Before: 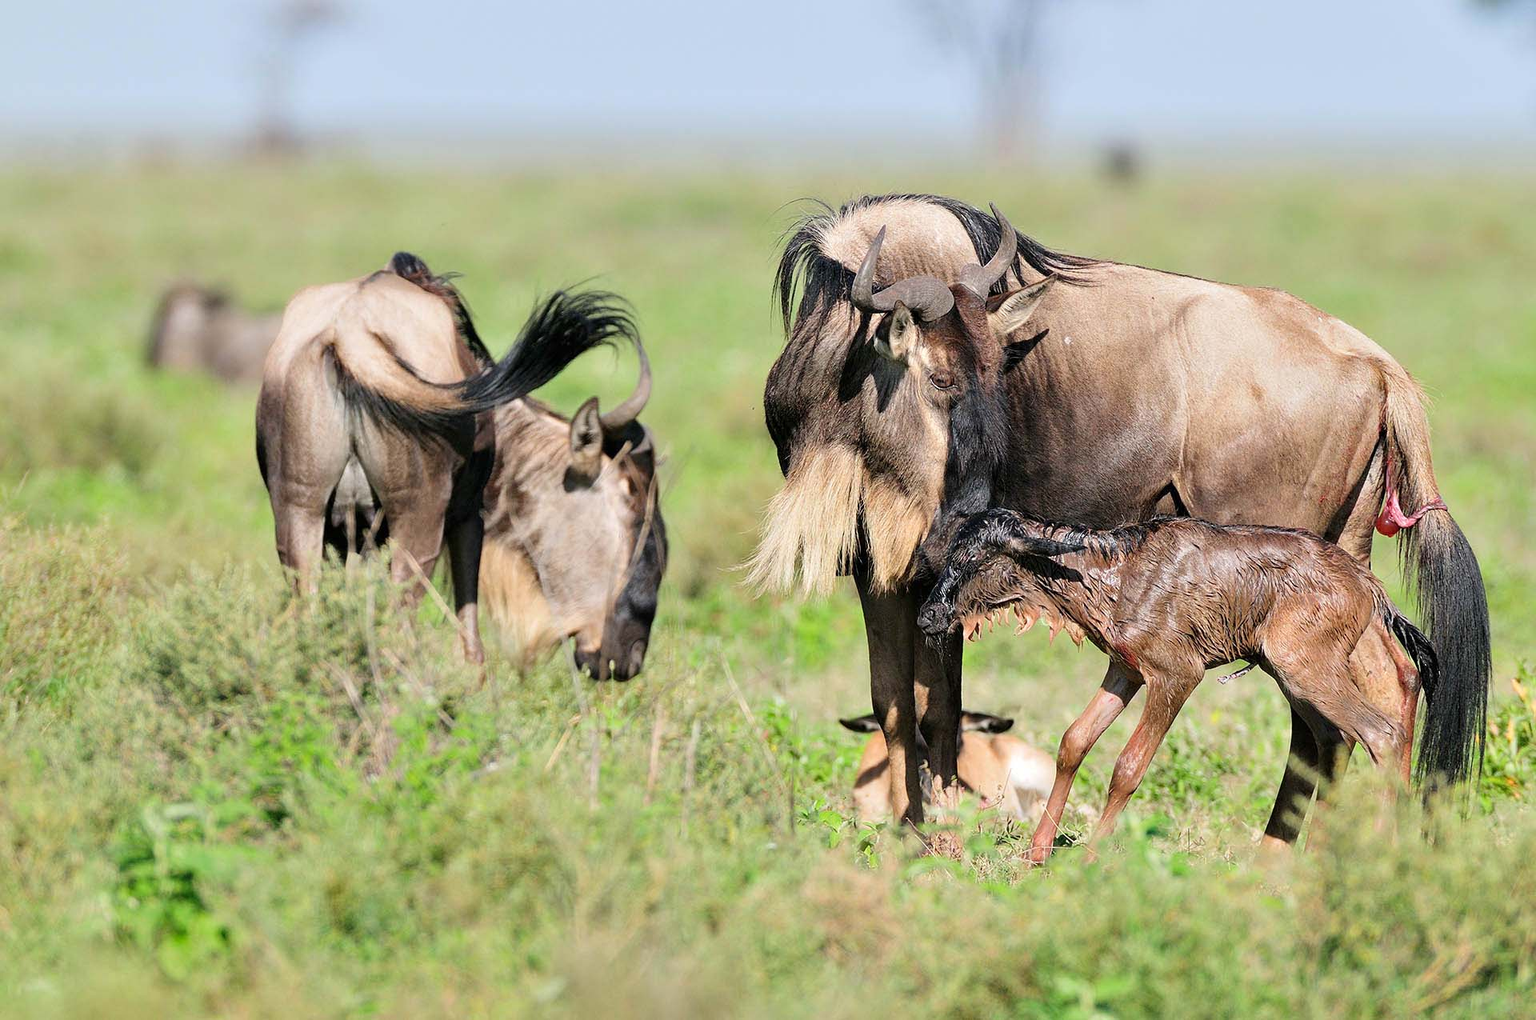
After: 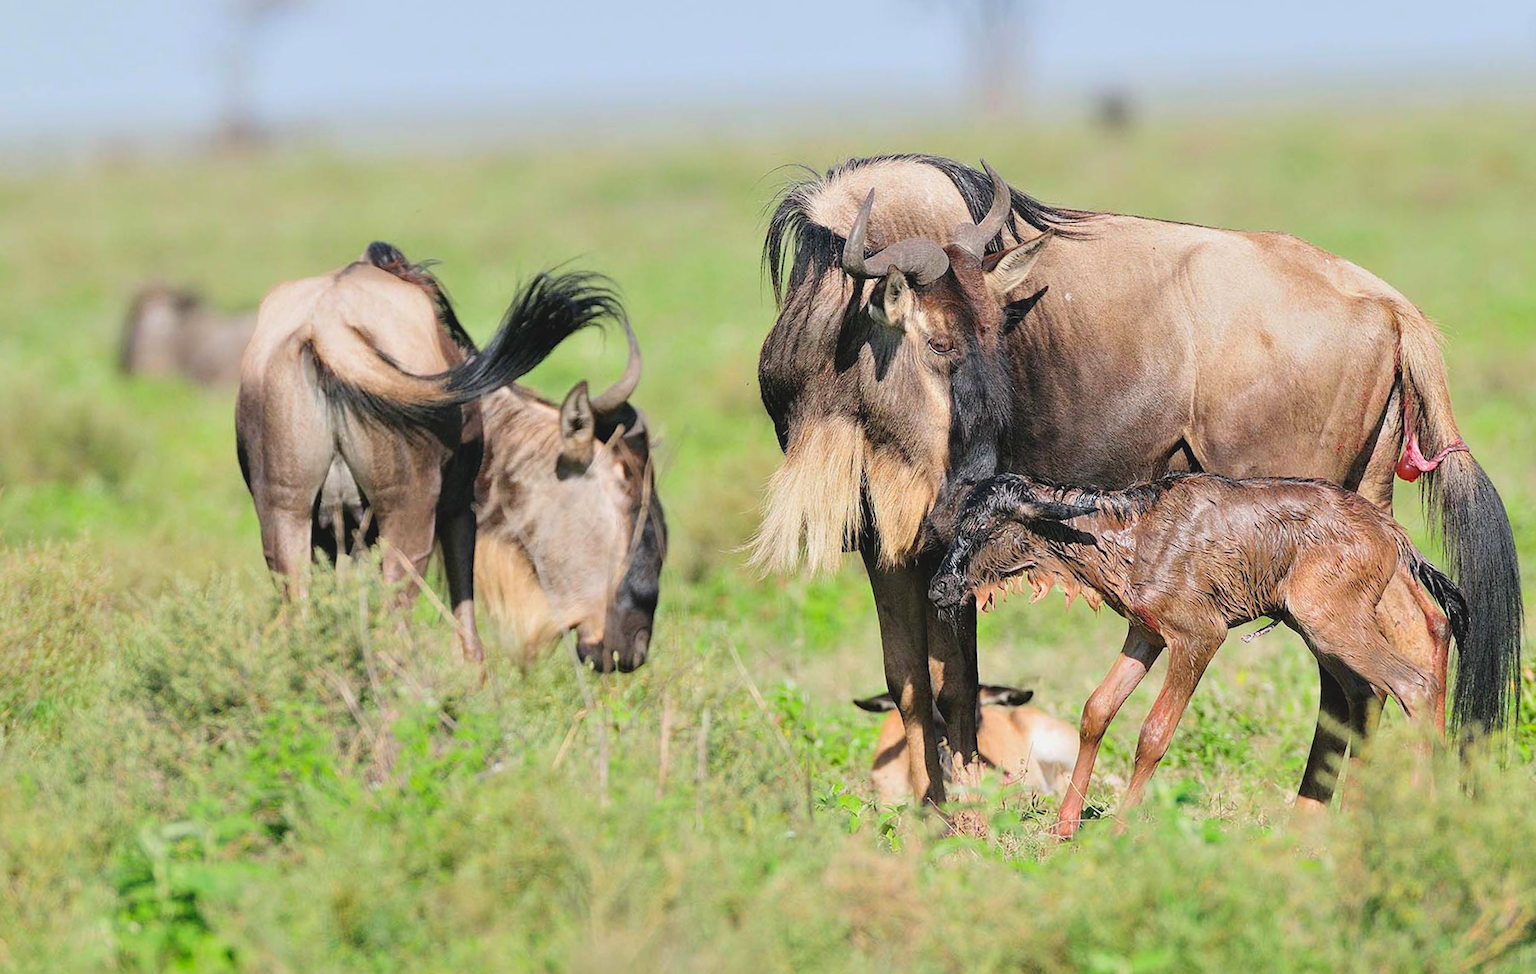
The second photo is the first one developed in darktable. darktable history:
contrast brightness saturation: contrast -0.1, brightness 0.05, saturation 0.08
rotate and perspective: rotation -3°, crop left 0.031, crop right 0.968, crop top 0.07, crop bottom 0.93
